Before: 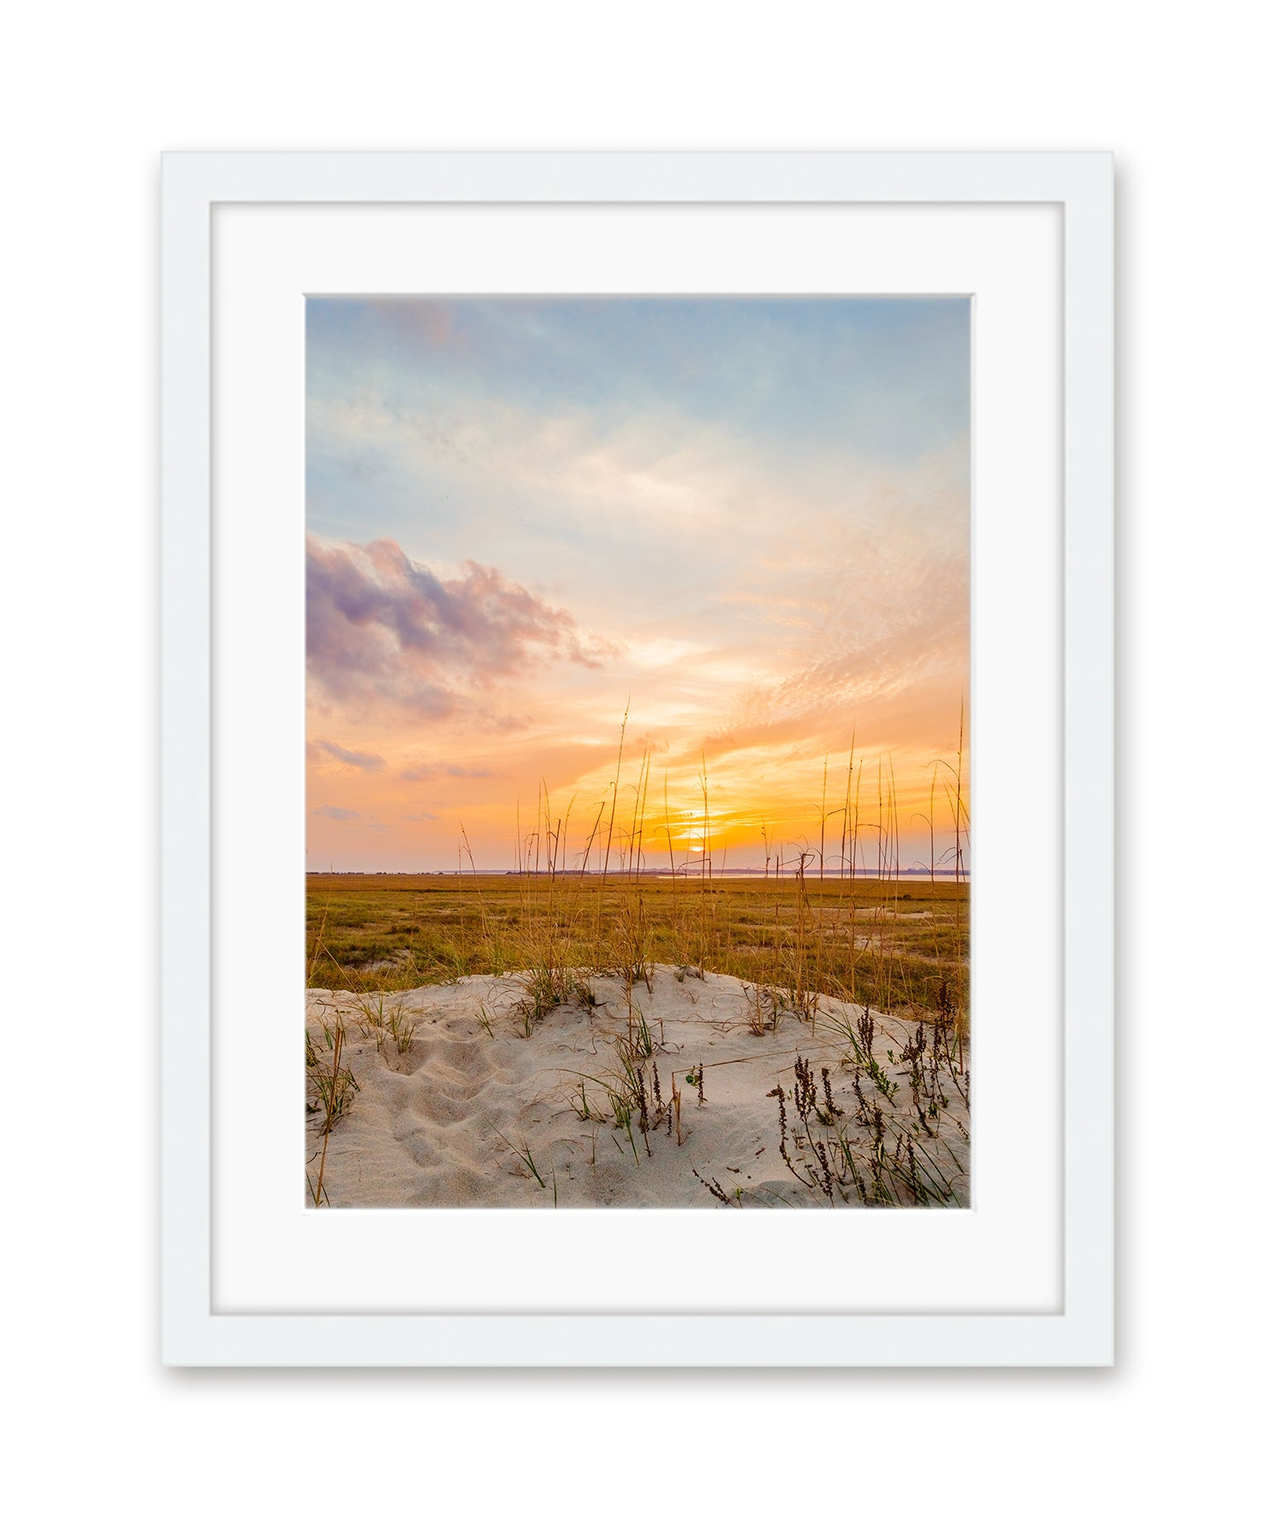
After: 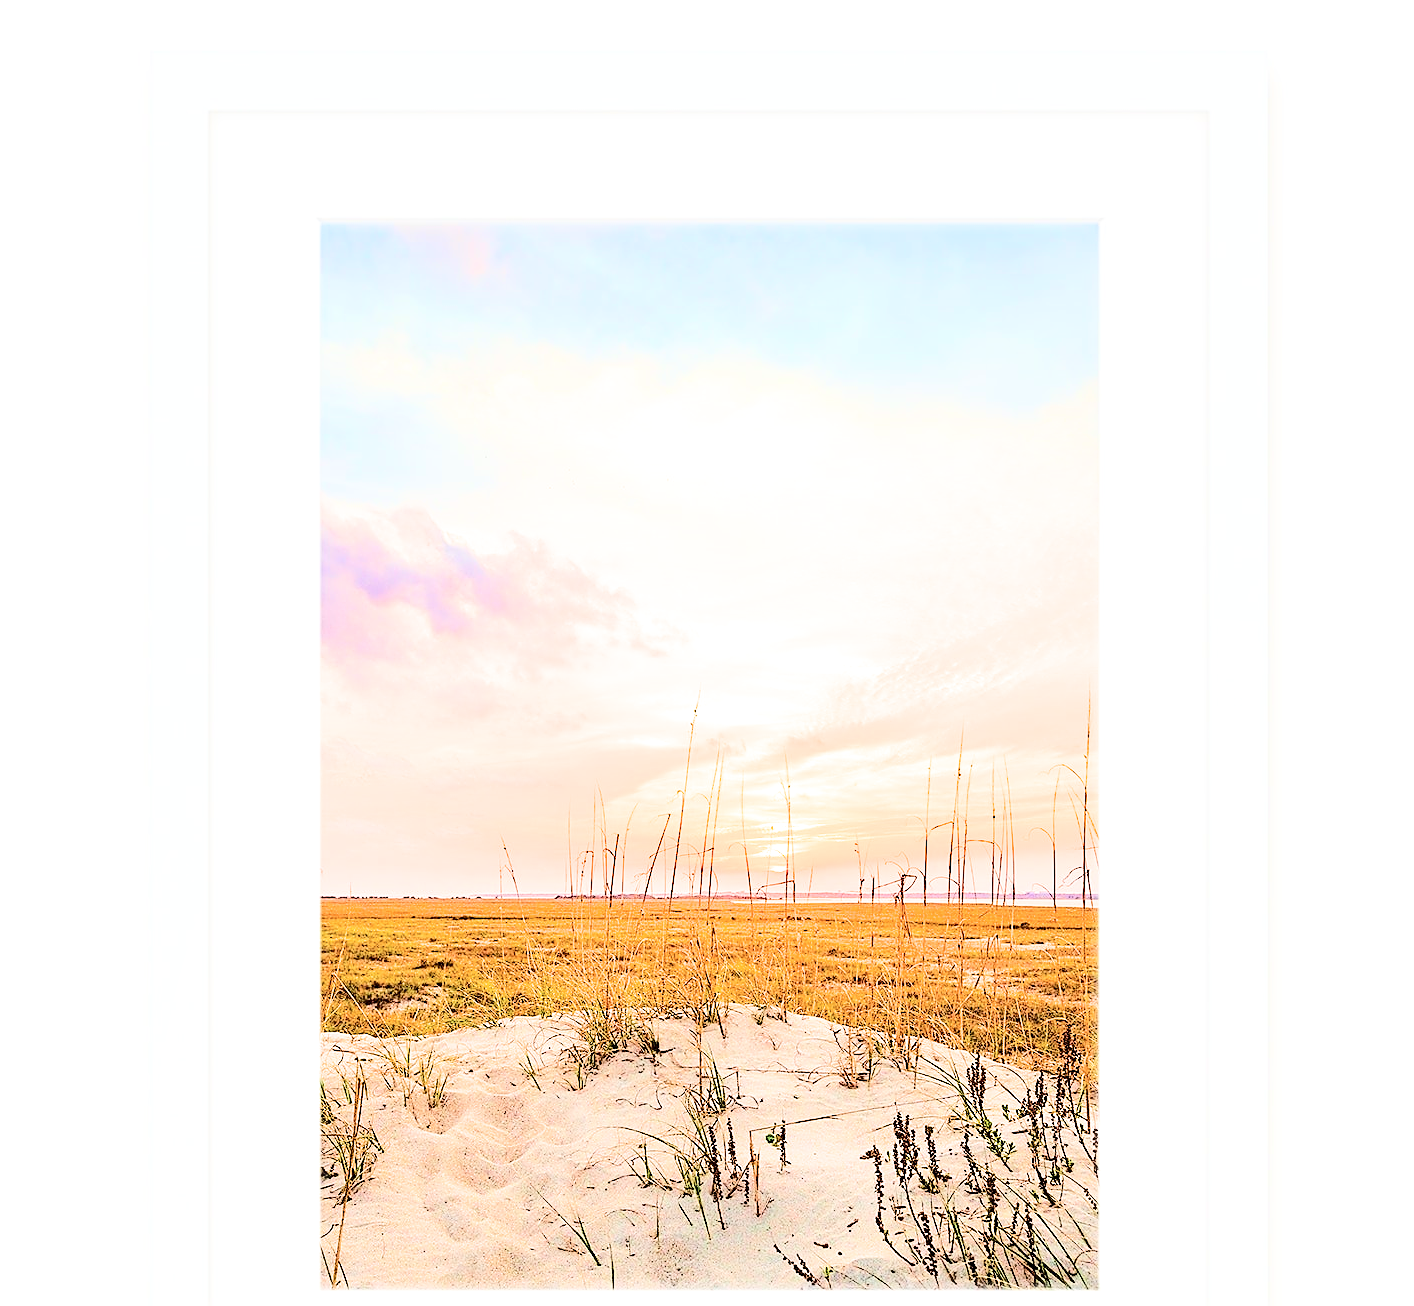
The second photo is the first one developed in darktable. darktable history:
exposure: black level correction 0, exposure 2.147 EV, compensate exposure bias true, compensate highlight preservation false
haze removal: strength 0.281, distance 0.256, compatibility mode true, adaptive false
local contrast: highlights 101%, shadows 101%, detail 120%, midtone range 0.2
tone curve: curves: ch0 [(0, 0) (0.003, 0.003) (0.011, 0.009) (0.025, 0.018) (0.044, 0.027) (0.069, 0.034) (0.1, 0.043) (0.136, 0.056) (0.177, 0.084) (0.224, 0.138) (0.277, 0.203) (0.335, 0.329) (0.399, 0.451) (0.468, 0.572) (0.543, 0.671) (0.623, 0.754) (0.709, 0.821) (0.801, 0.88) (0.898, 0.938) (1, 1)], color space Lab, independent channels, preserve colors none
crop: left 2.54%, top 7.051%, right 3.132%, bottom 20.365%
filmic rgb: black relative exposure -7.65 EV, white relative exposure 4.56 EV, threshold 5.99 EV, hardness 3.61, contrast 0.994, color science v6 (2022), iterations of high-quality reconstruction 0, enable highlight reconstruction true
sharpen: radius 1.373, amount 1.259, threshold 0.801
